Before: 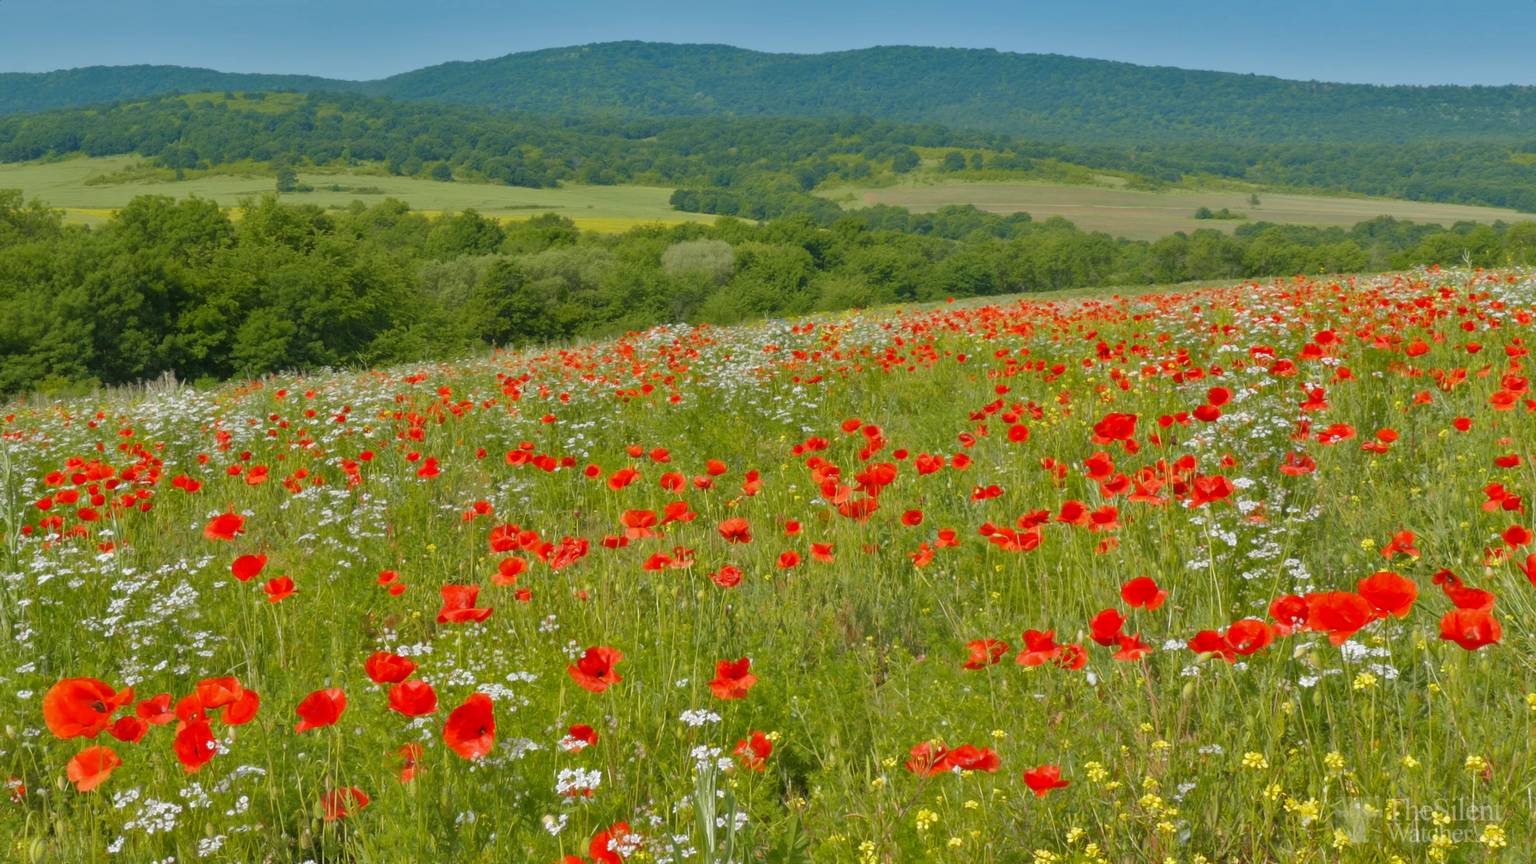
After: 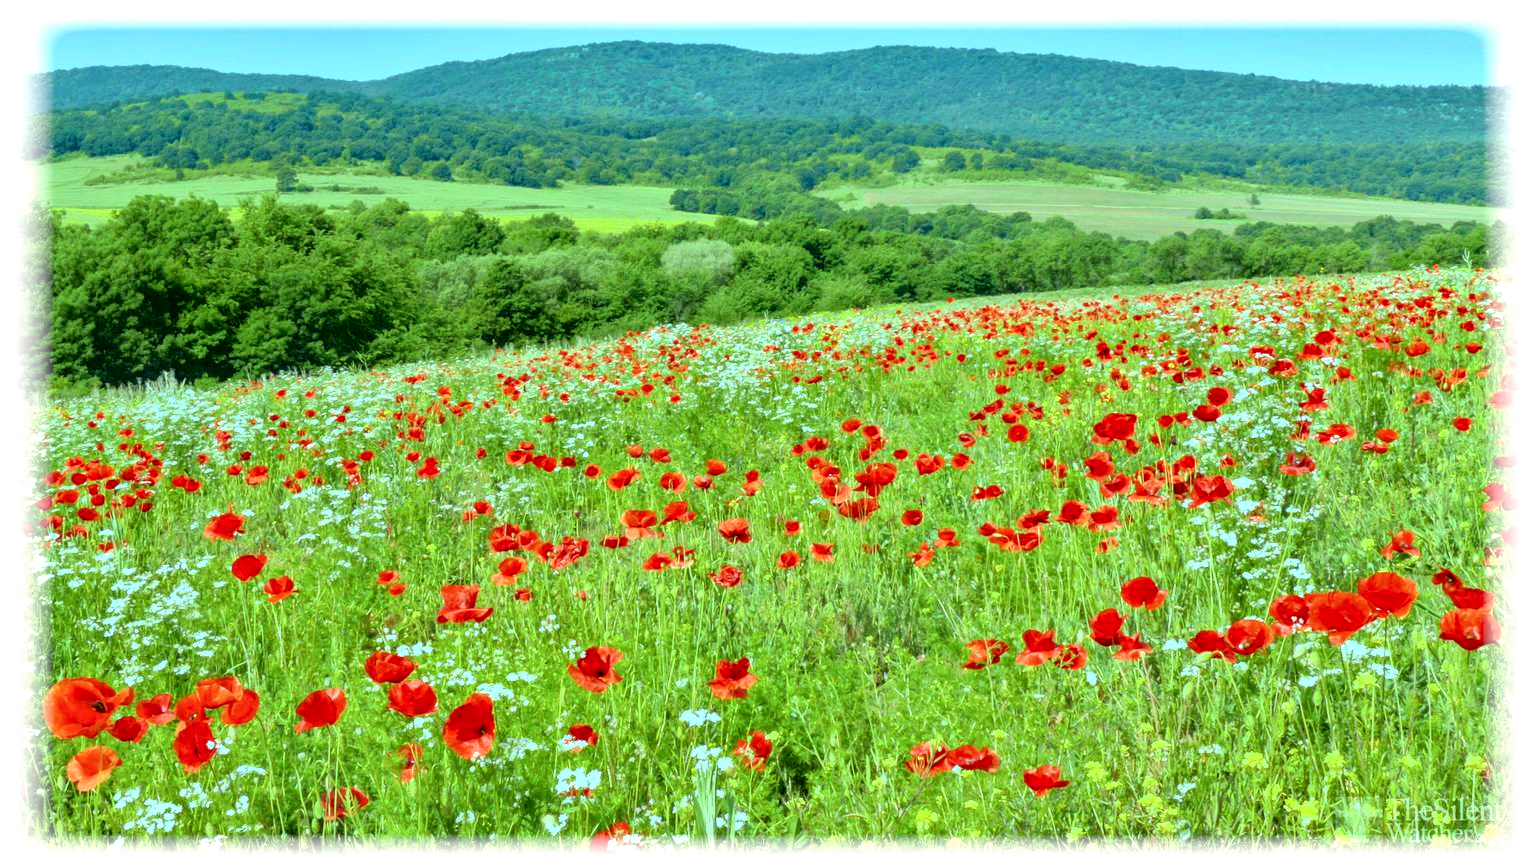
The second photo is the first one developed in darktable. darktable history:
vignetting: fall-off start 93%, fall-off radius 5%, brightness 1, saturation -0.49, automatic ratio true, width/height ratio 1.332, shape 0.04, unbound false
tone curve: curves: ch0 [(0, 0.011) (0.053, 0.026) (0.174, 0.115) (0.398, 0.444) (0.673, 0.775) (0.829, 0.906) (0.991, 0.981)]; ch1 [(0, 0) (0.276, 0.206) (0.409, 0.383) (0.473, 0.458) (0.492, 0.501) (0.512, 0.513) (0.54, 0.543) (0.585, 0.617) (0.659, 0.686) (0.78, 0.8) (1, 1)]; ch2 [(0, 0) (0.438, 0.449) (0.473, 0.469) (0.503, 0.5) (0.523, 0.534) (0.562, 0.594) (0.612, 0.635) (0.695, 0.713) (1, 1)], color space Lab, independent channels, preserve colors none
color balance: mode lift, gamma, gain (sRGB), lift [0.997, 0.979, 1.021, 1.011], gamma [1, 1.084, 0.916, 0.998], gain [1, 0.87, 1.13, 1.101], contrast 4.55%, contrast fulcrum 38.24%, output saturation 104.09%
contrast equalizer: octaves 7, y [[0.6 ×6], [0.55 ×6], [0 ×6], [0 ×6], [0 ×6]], mix 0.15
base curve: curves: ch0 [(0, 0) (0.666, 0.806) (1, 1)]
local contrast: detail 130%
white balance: red 0.925, blue 1.046
